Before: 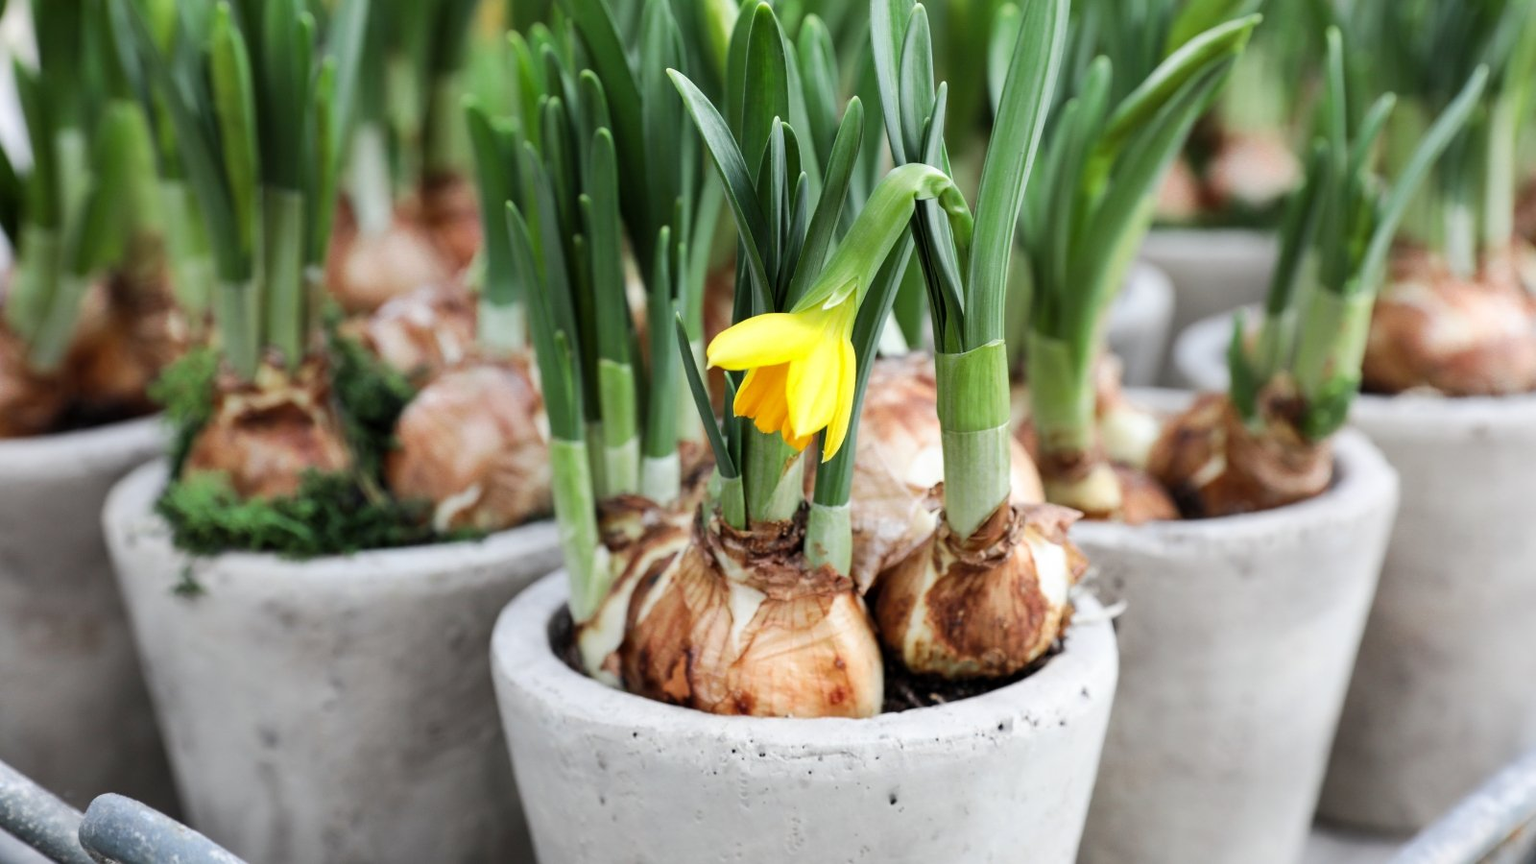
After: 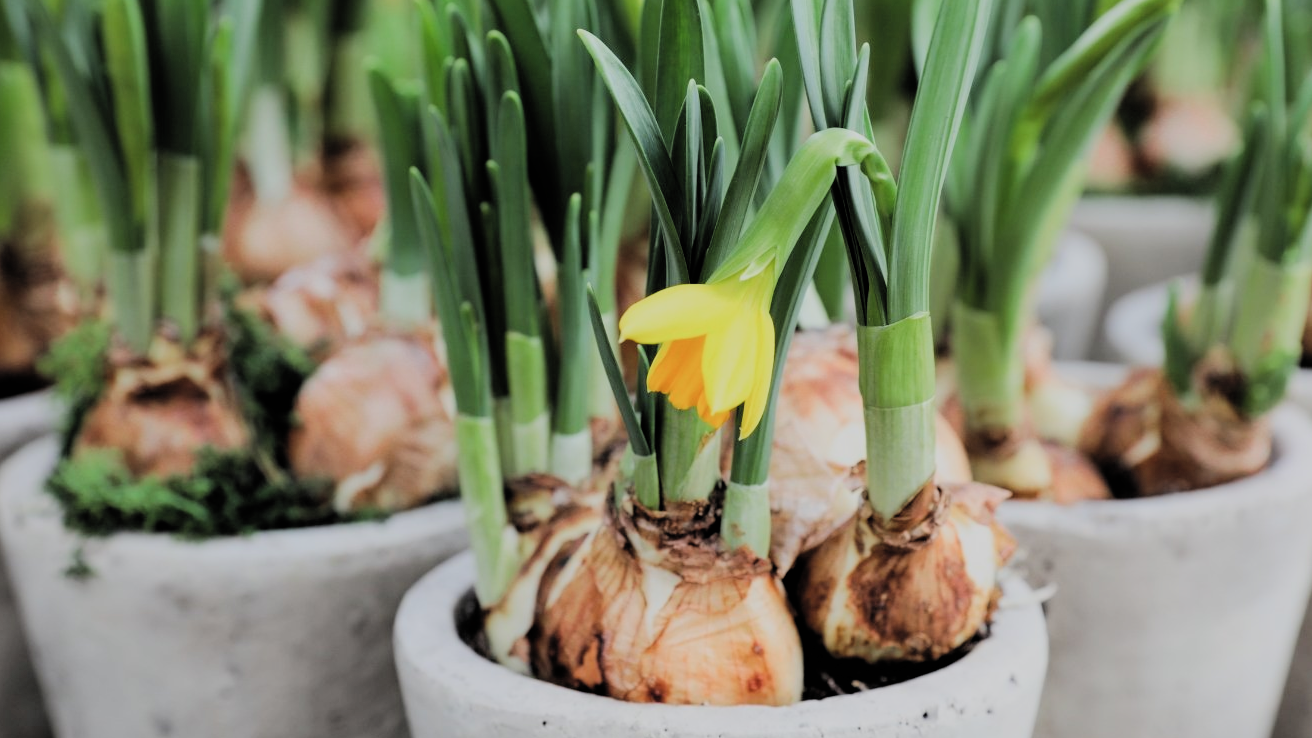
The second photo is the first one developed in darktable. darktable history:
contrast brightness saturation: contrast 0.047, brightness 0.057, saturation 0.014
crop and rotate: left 7.383%, top 4.683%, right 10.594%, bottom 13.231%
filmic rgb: black relative exposure -6.19 EV, white relative exposure 6.95 EV, hardness 2.25, add noise in highlights 0.002, preserve chrominance luminance Y, color science v3 (2019), use custom middle-gray values true, contrast in highlights soft
